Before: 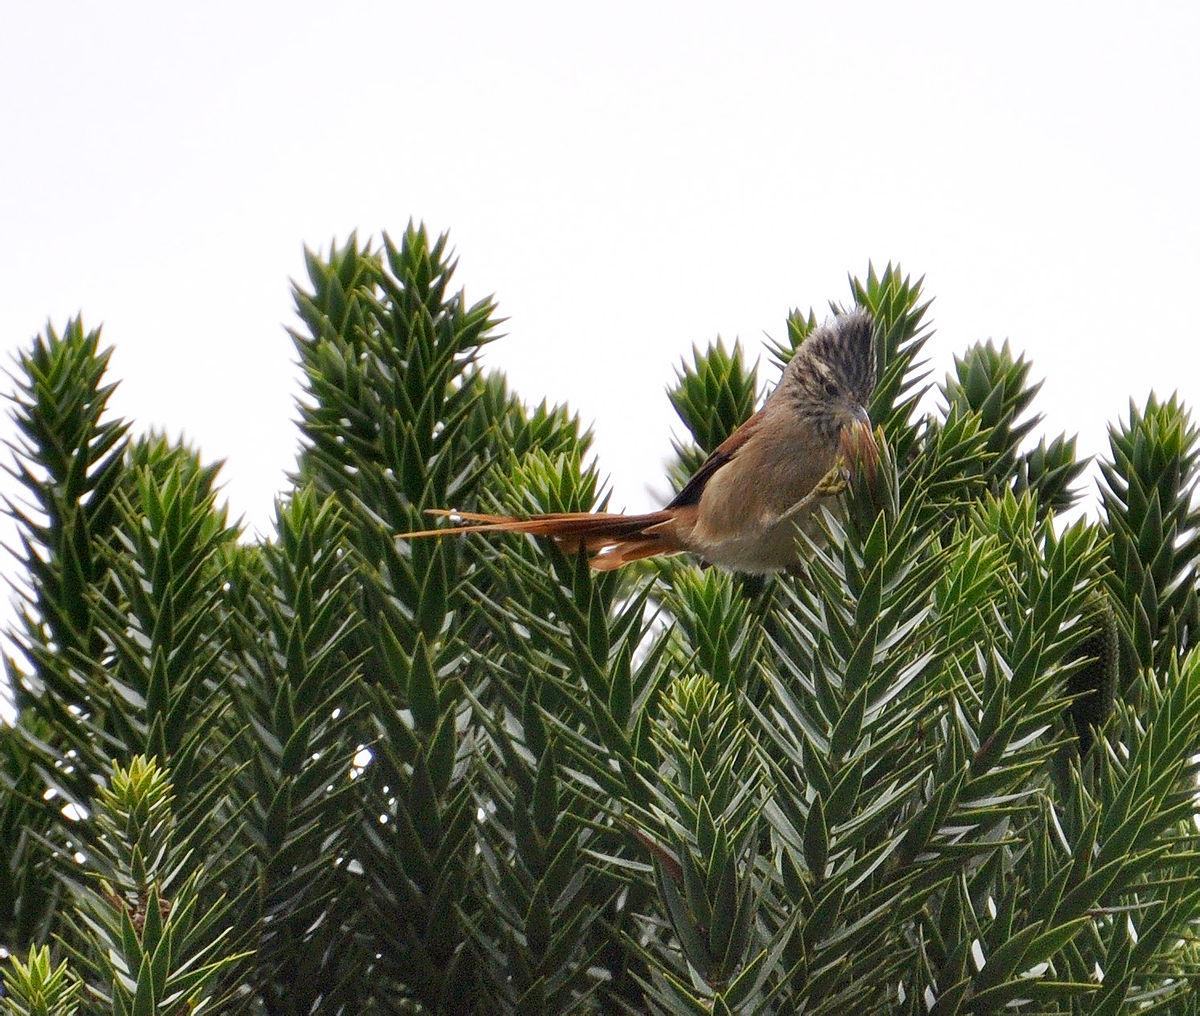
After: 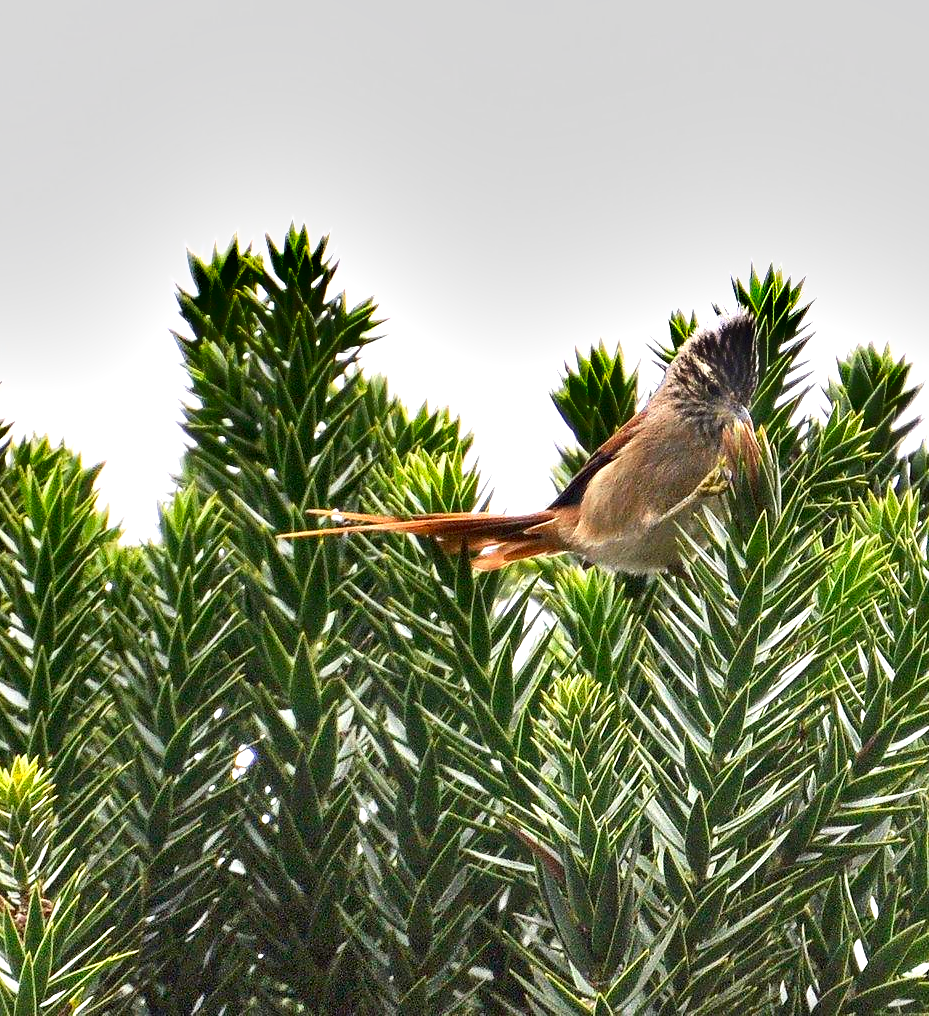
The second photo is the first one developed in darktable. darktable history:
crop: left 9.88%, right 12.664%
exposure: black level correction 0.001, exposure 1.129 EV, compensate exposure bias true, compensate highlight preservation false
contrast brightness saturation: contrast 0.15, brightness -0.01, saturation 0.1
shadows and highlights: soften with gaussian
